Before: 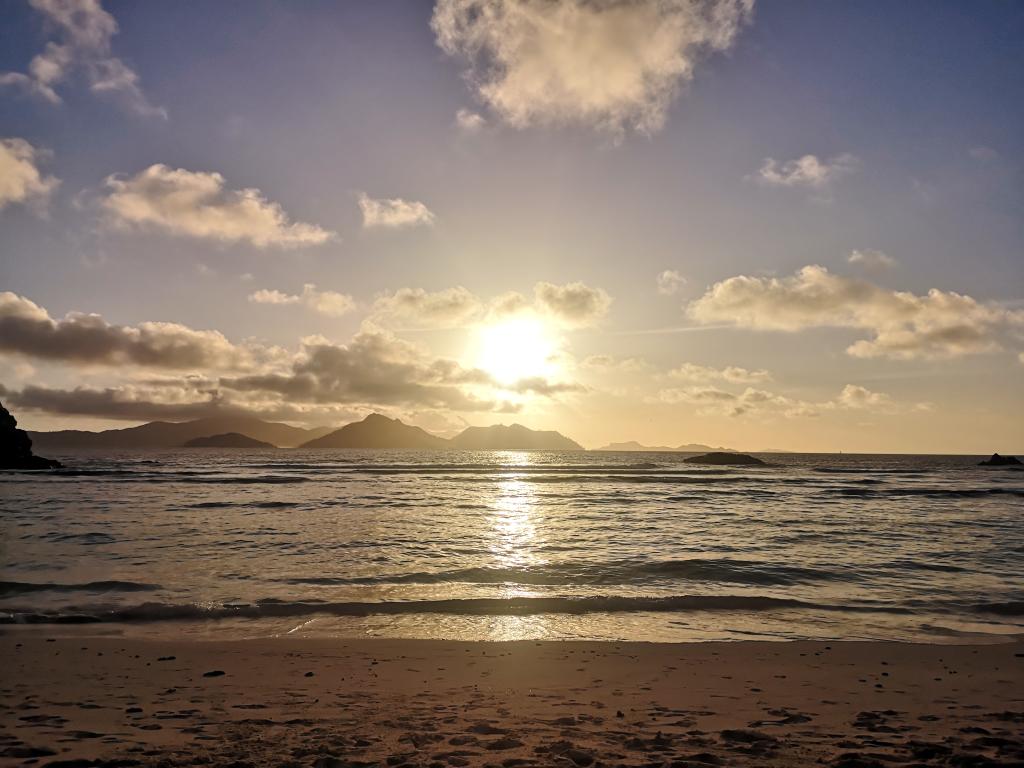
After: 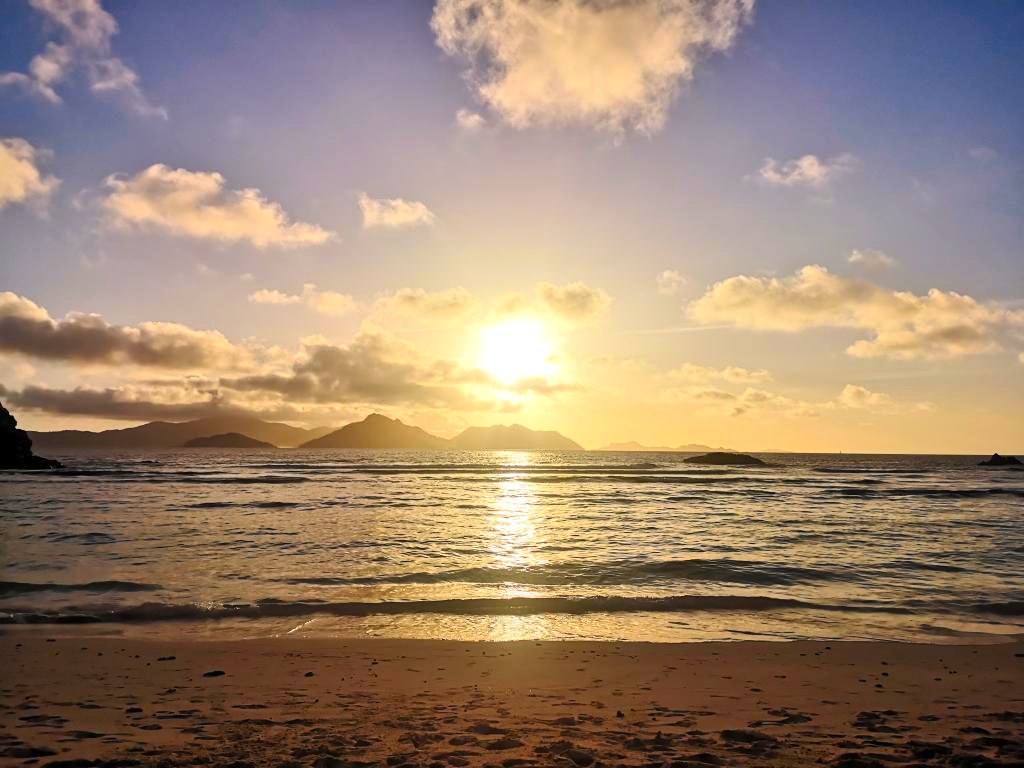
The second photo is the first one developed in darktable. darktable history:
contrast brightness saturation: contrast 0.201, brightness 0.148, saturation 0.141
color correction: highlights b* 0.06, saturation 1.36
